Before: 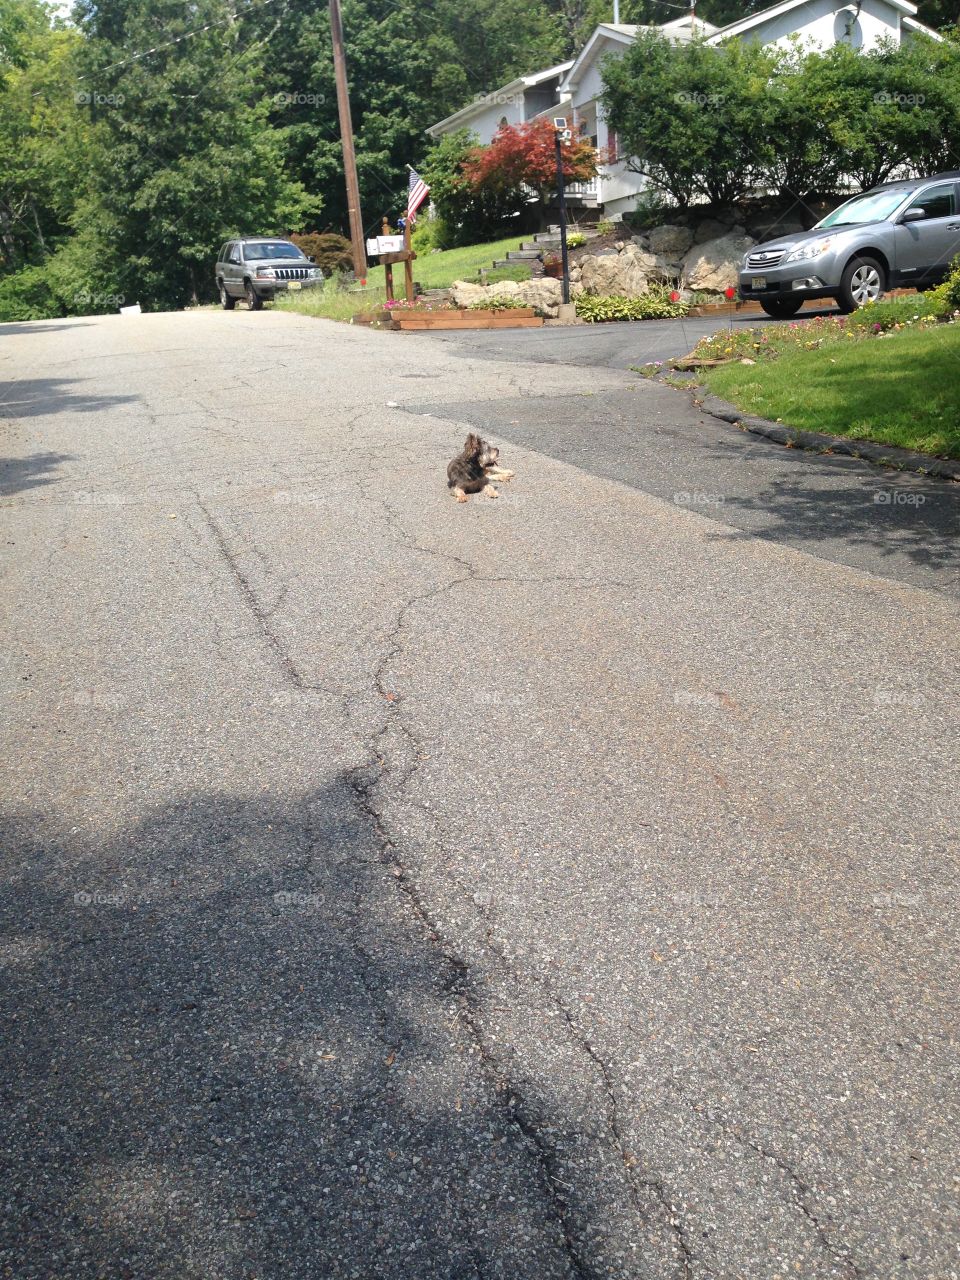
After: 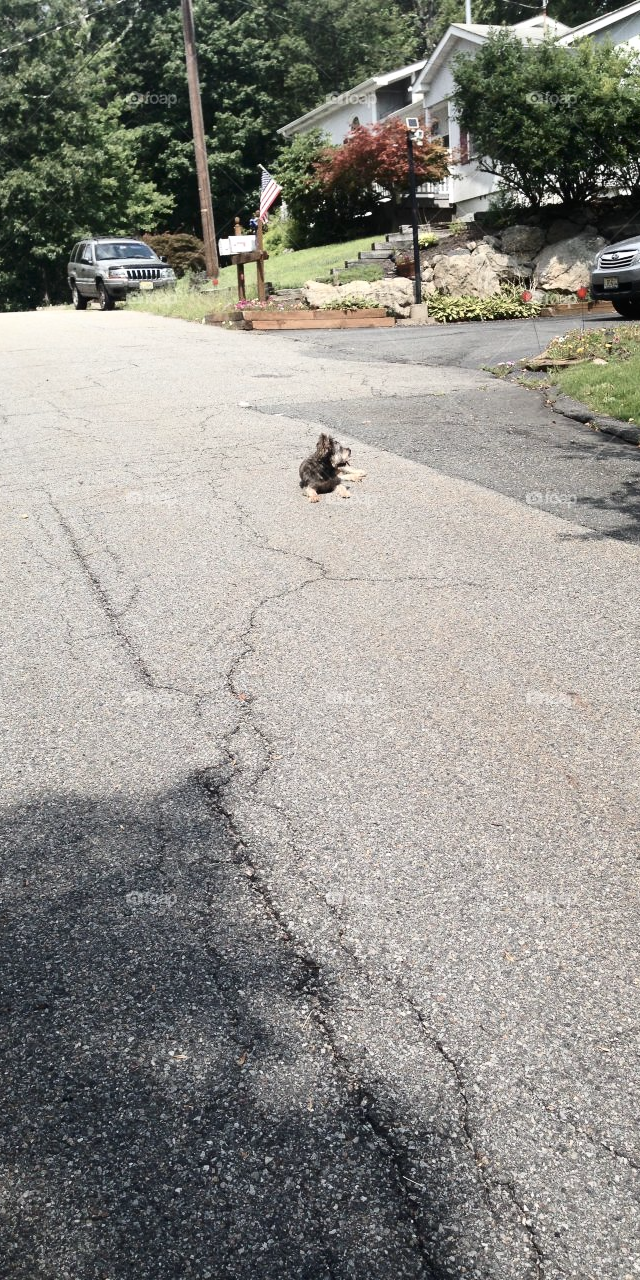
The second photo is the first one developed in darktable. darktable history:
contrast brightness saturation: contrast 0.251, saturation -0.311
crop: left 15.433%, right 17.879%
